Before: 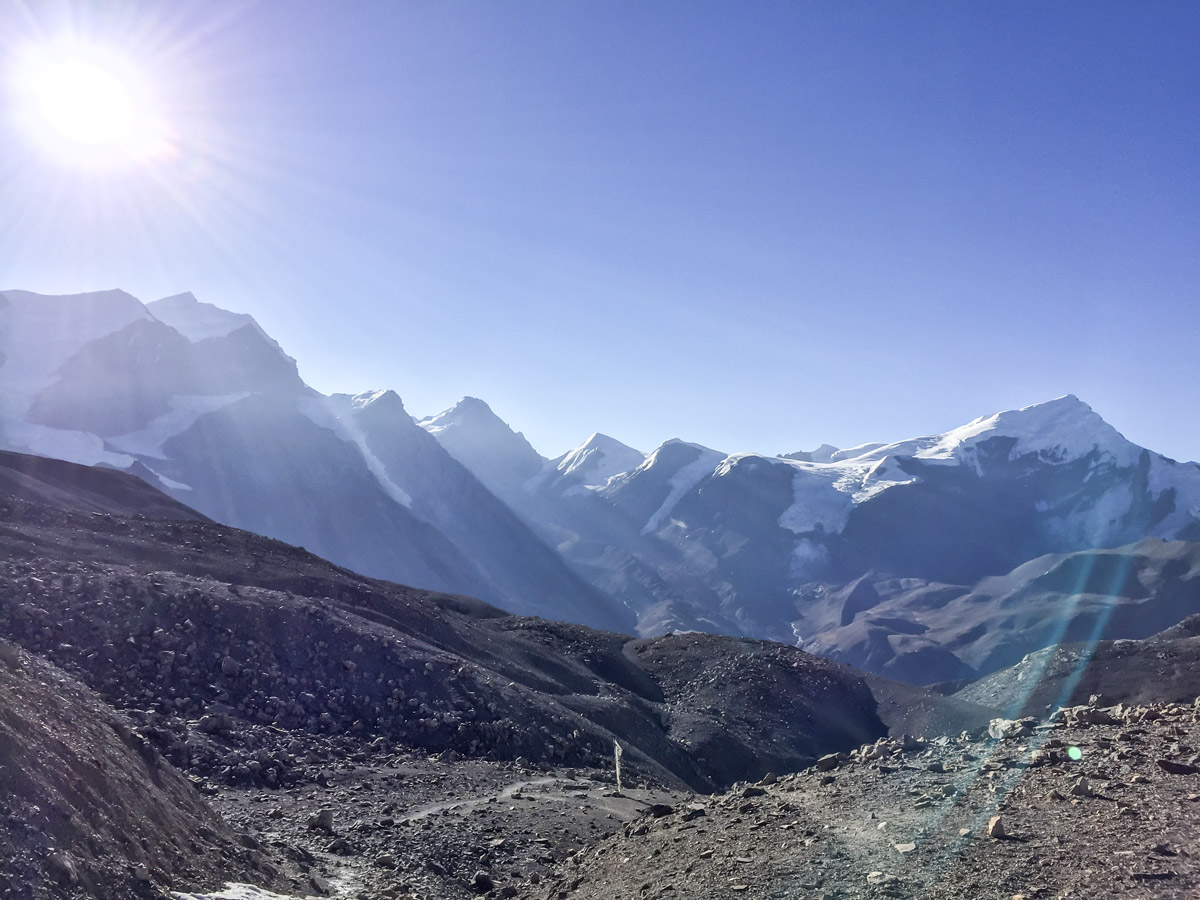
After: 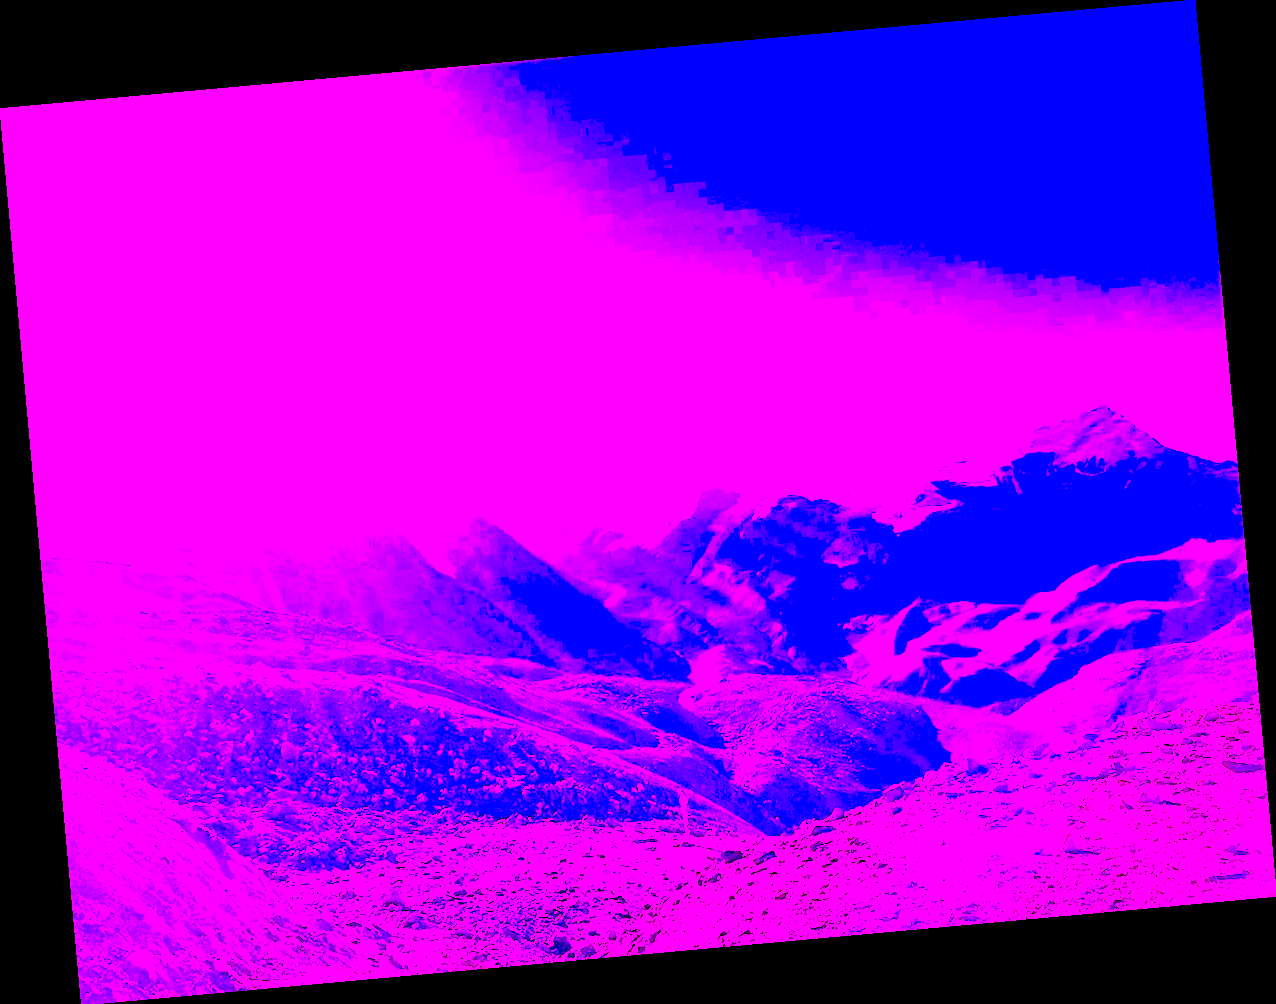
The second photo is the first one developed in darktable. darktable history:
global tonemap: drago (1, 100), detail 1
white balance: red 8, blue 8
rotate and perspective: rotation -5.2°, automatic cropping off
sharpen: on, module defaults
